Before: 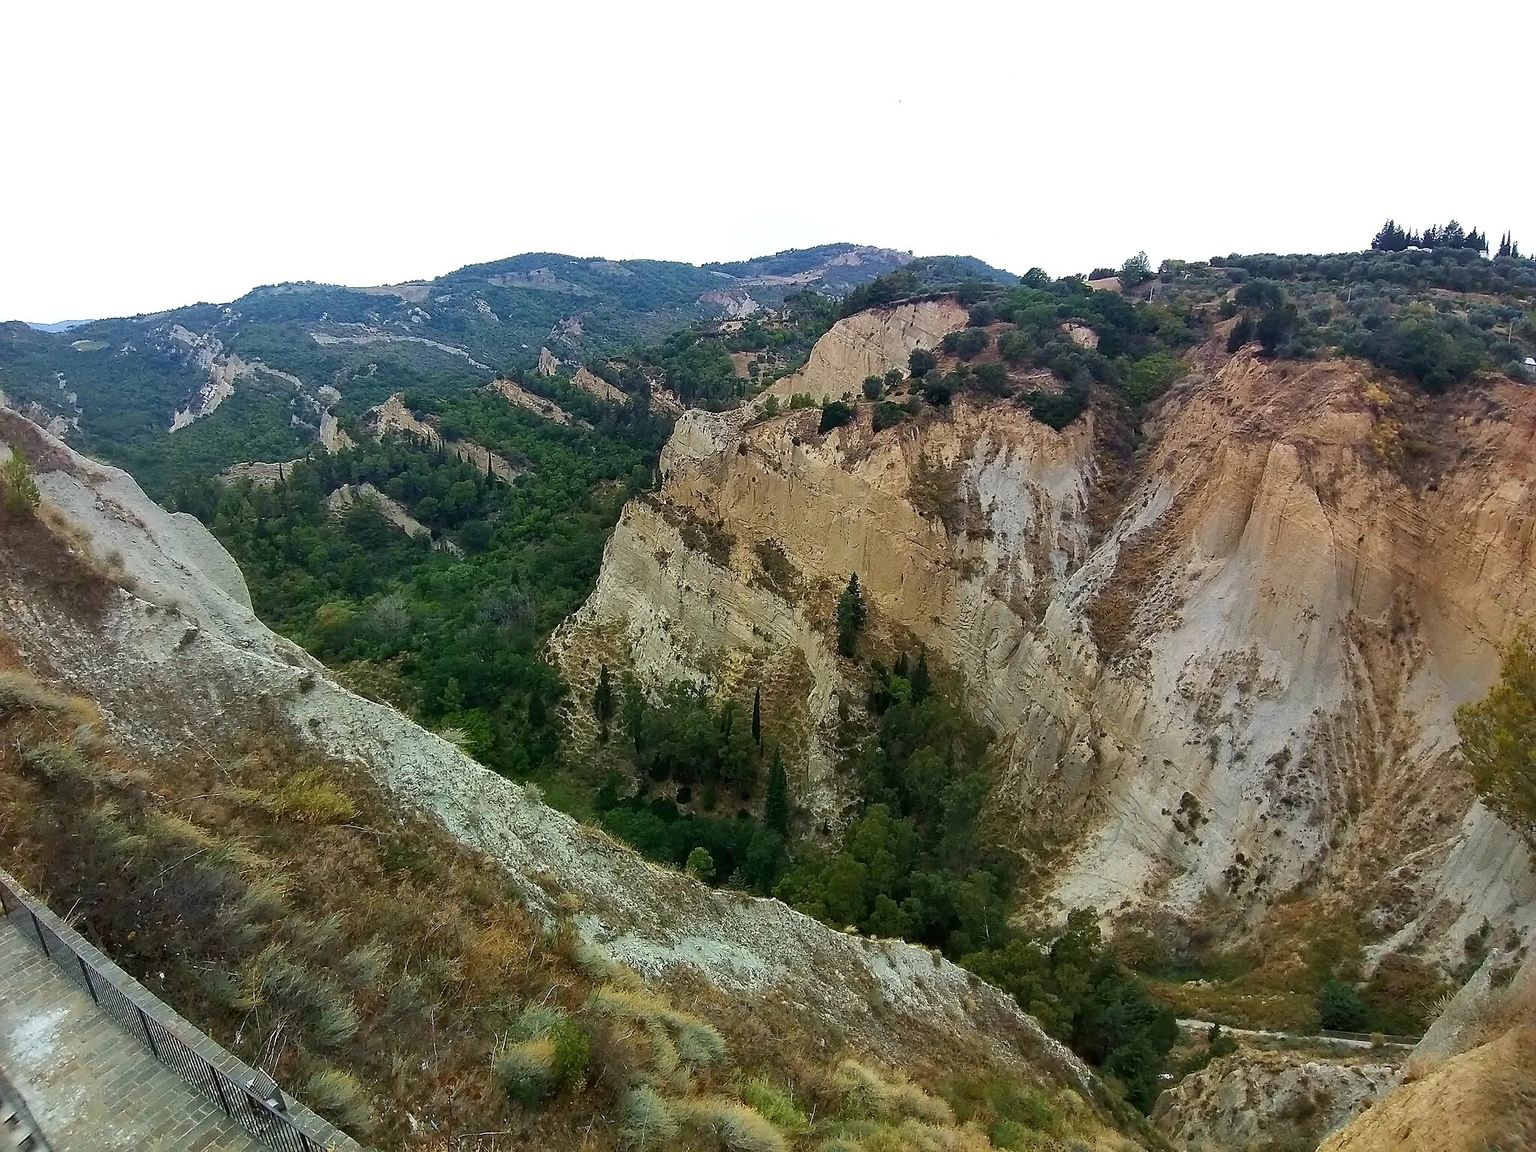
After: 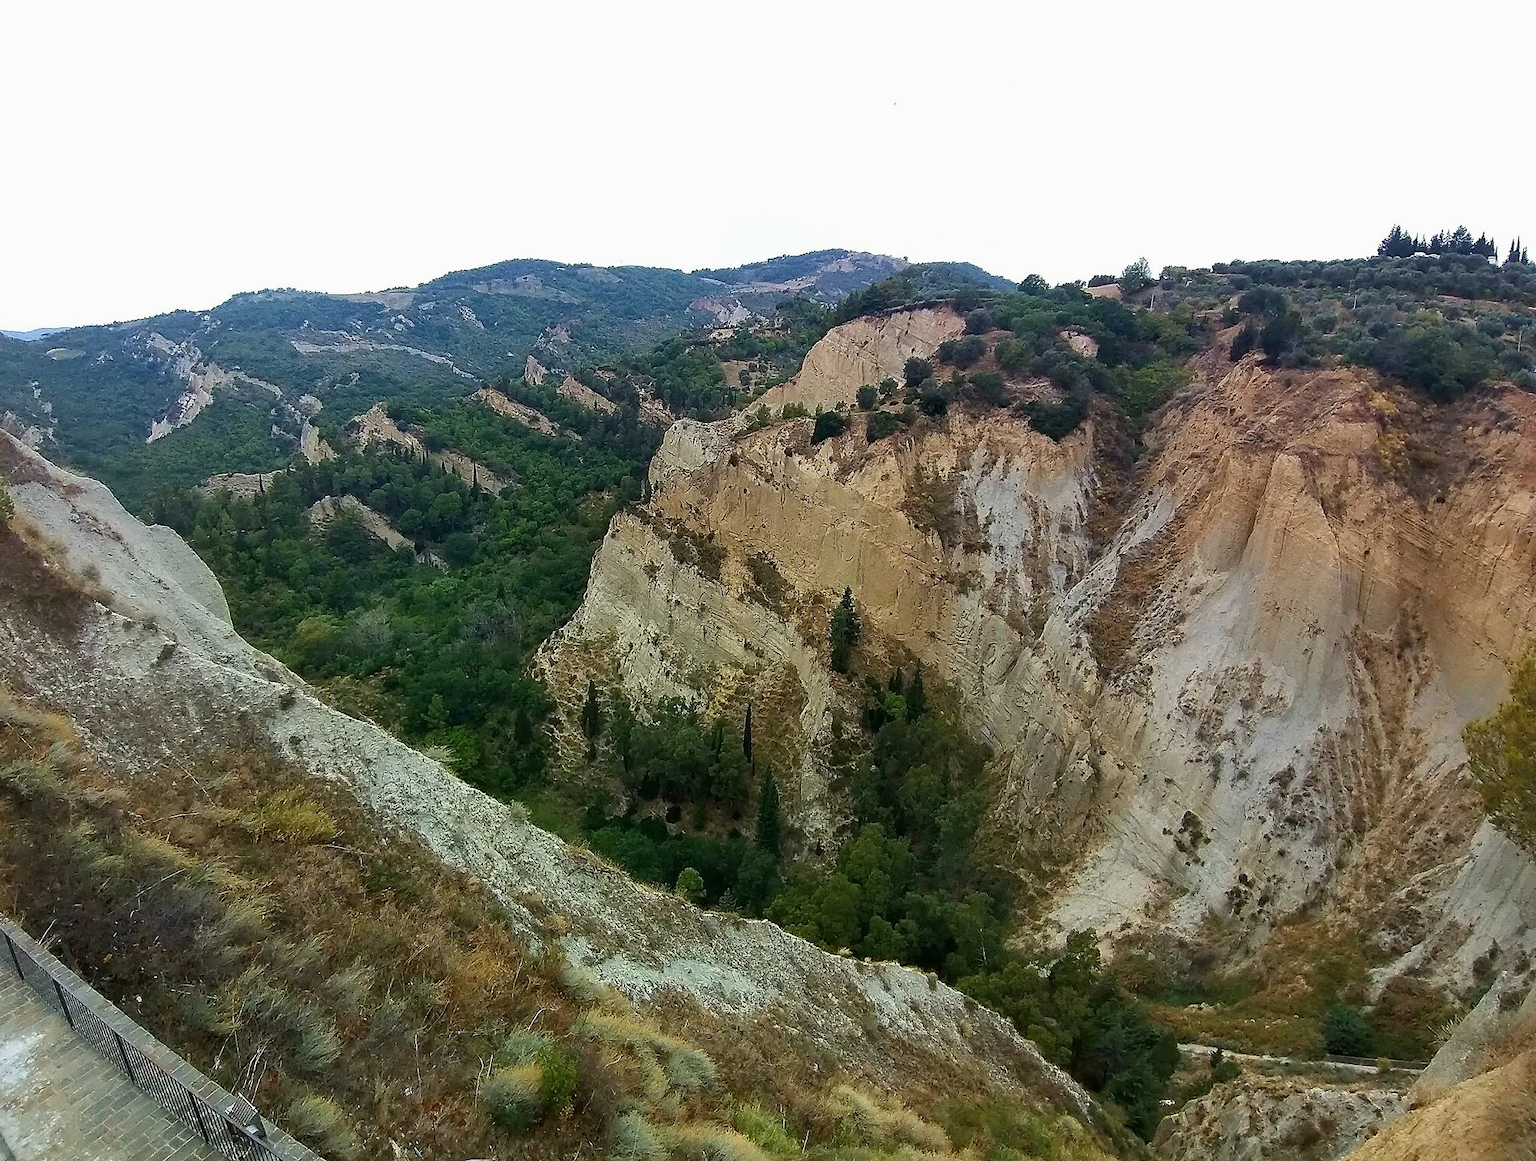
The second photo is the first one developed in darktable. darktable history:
exposure: exposure -0.046 EV, compensate highlight preservation false
crop and rotate: left 1.716%, right 0.621%, bottom 1.54%
